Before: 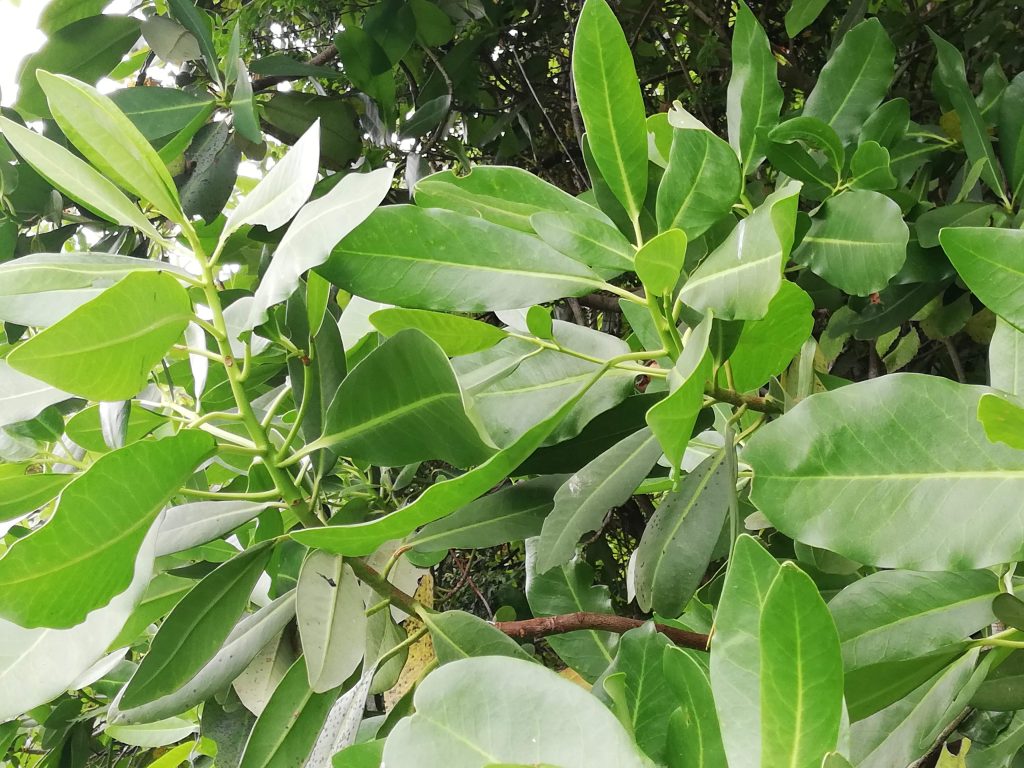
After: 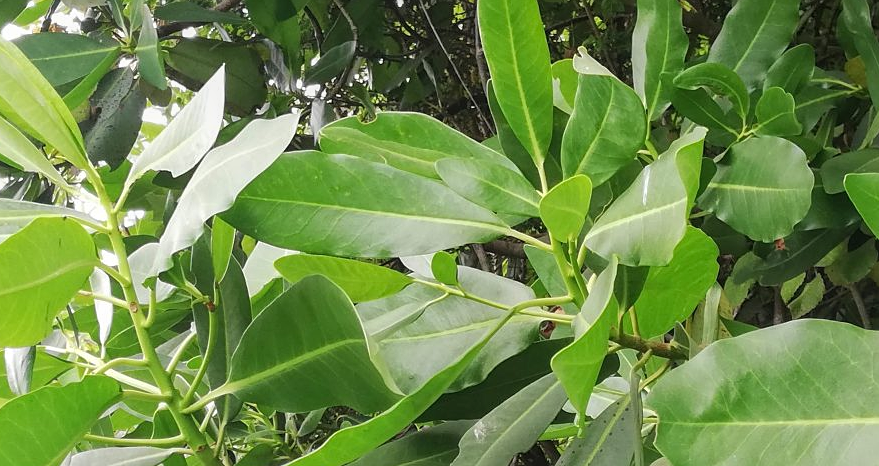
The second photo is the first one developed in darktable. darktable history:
shadows and highlights: shadows 24.87, highlights -26.57
sharpen: radius 1.312, amount 0.293, threshold 0.16
crop and rotate: left 9.344%, top 7.142%, right 4.799%, bottom 32.057%
local contrast: detail 110%
